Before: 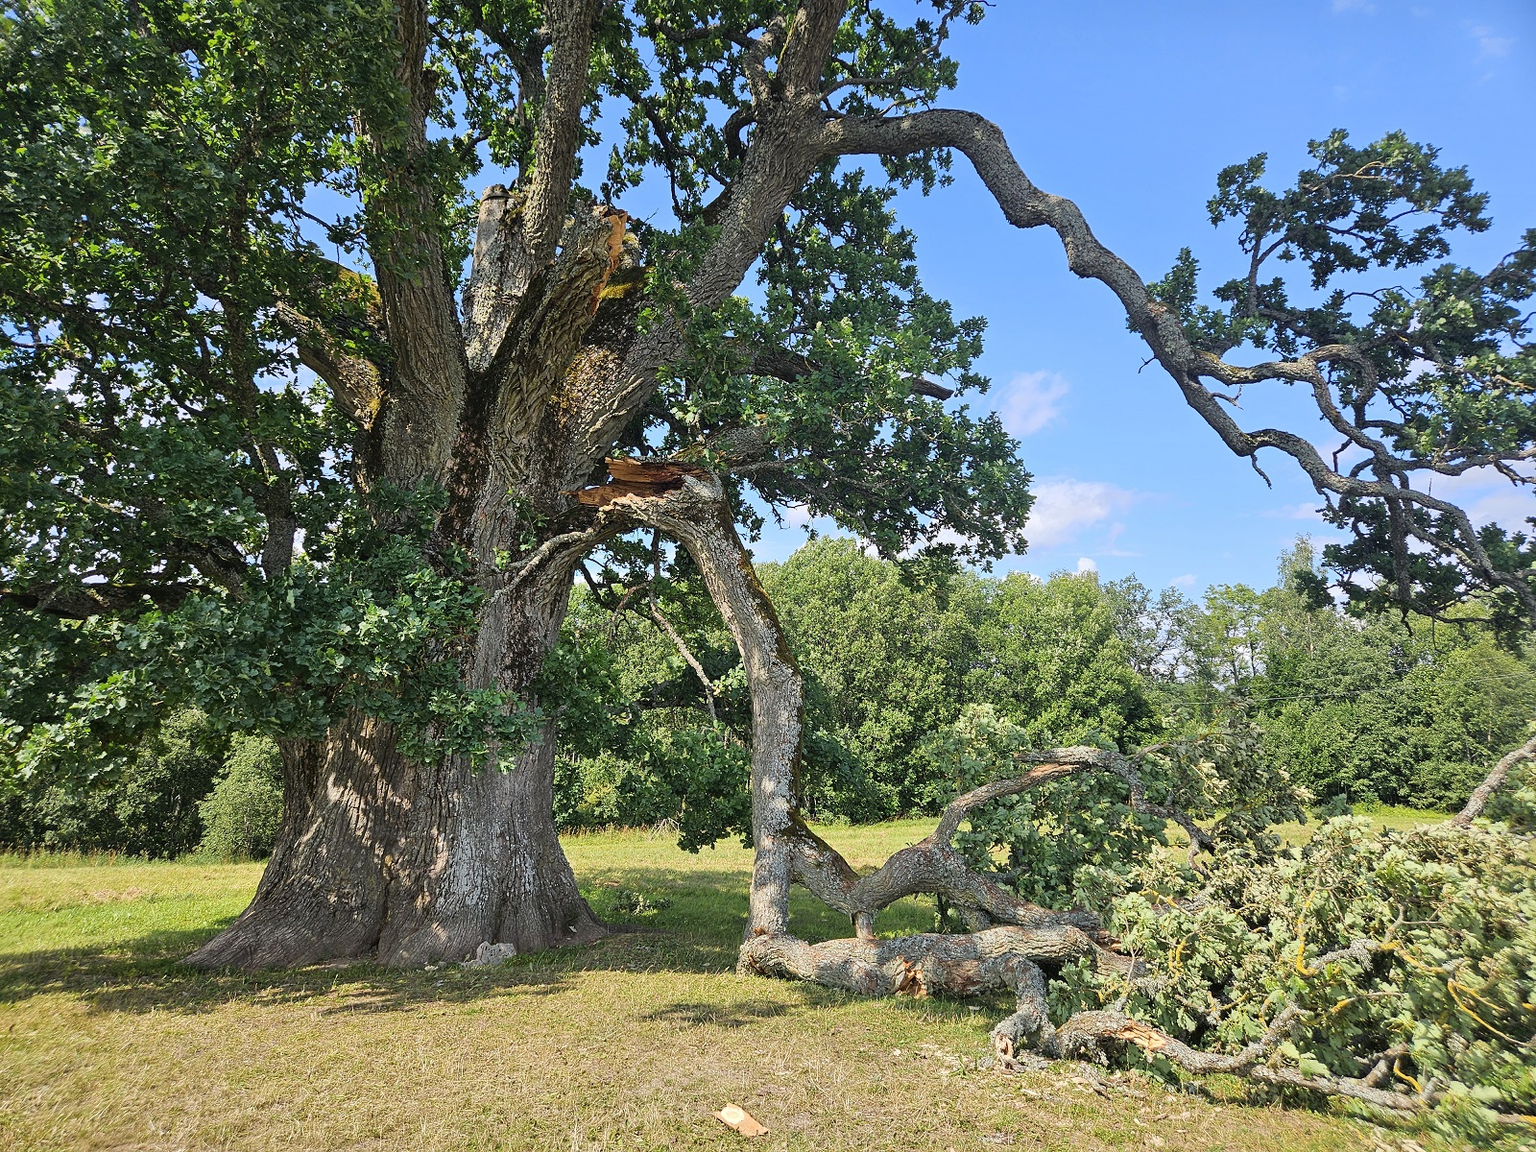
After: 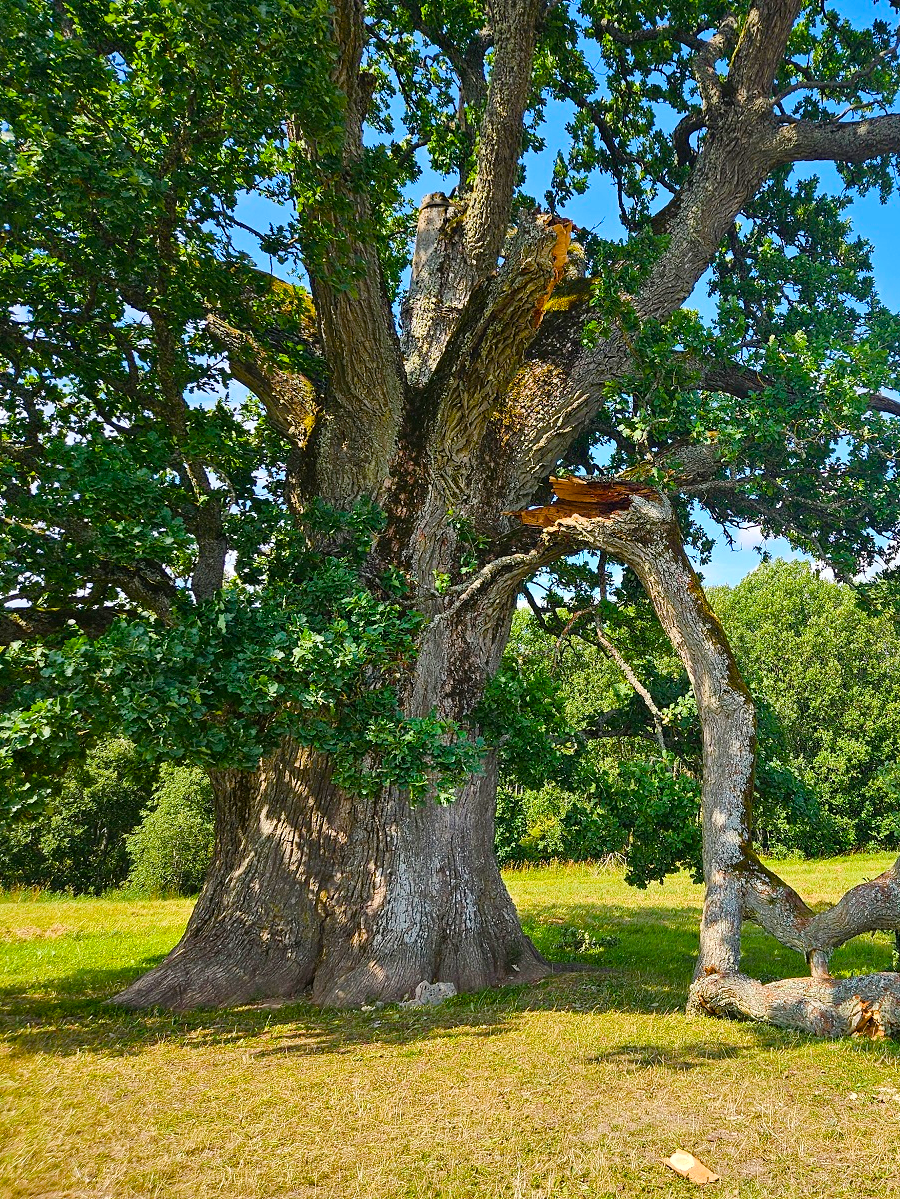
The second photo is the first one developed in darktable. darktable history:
crop: left 5.114%, right 38.589%
color balance rgb: perceptual saturation grading › global saturation 45%, perceptual saturation grading › highlights -25%, perceptual saturation grading › shadows 50%, perceptual brilliance grading › global brilliance 3%, global vibrance 3%
